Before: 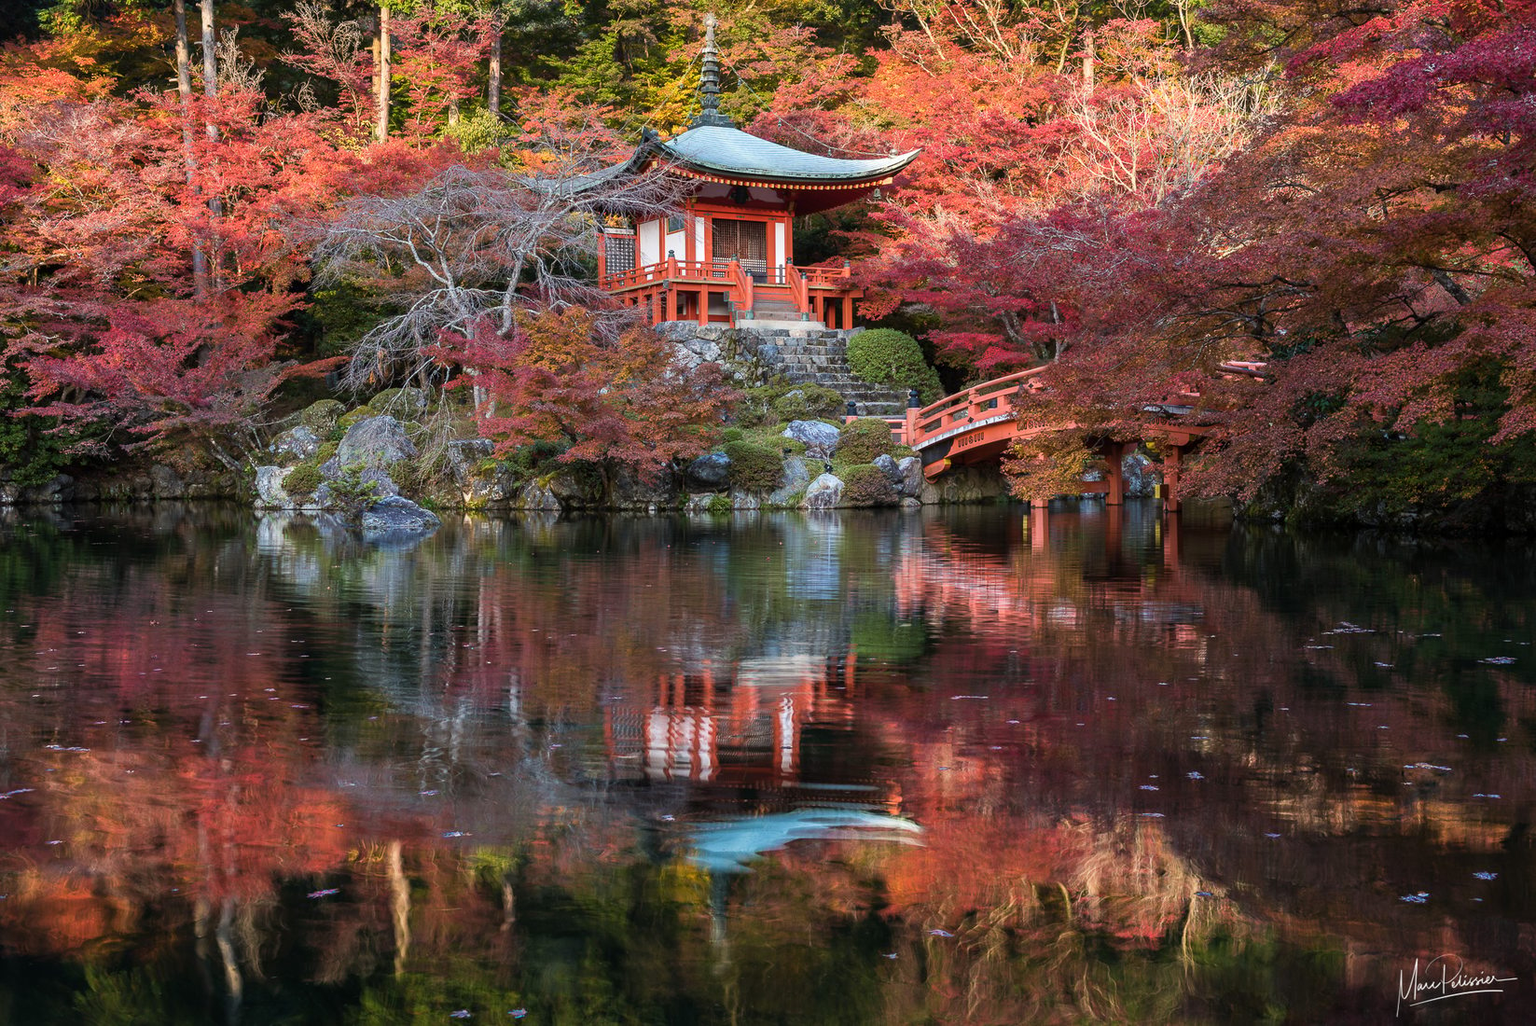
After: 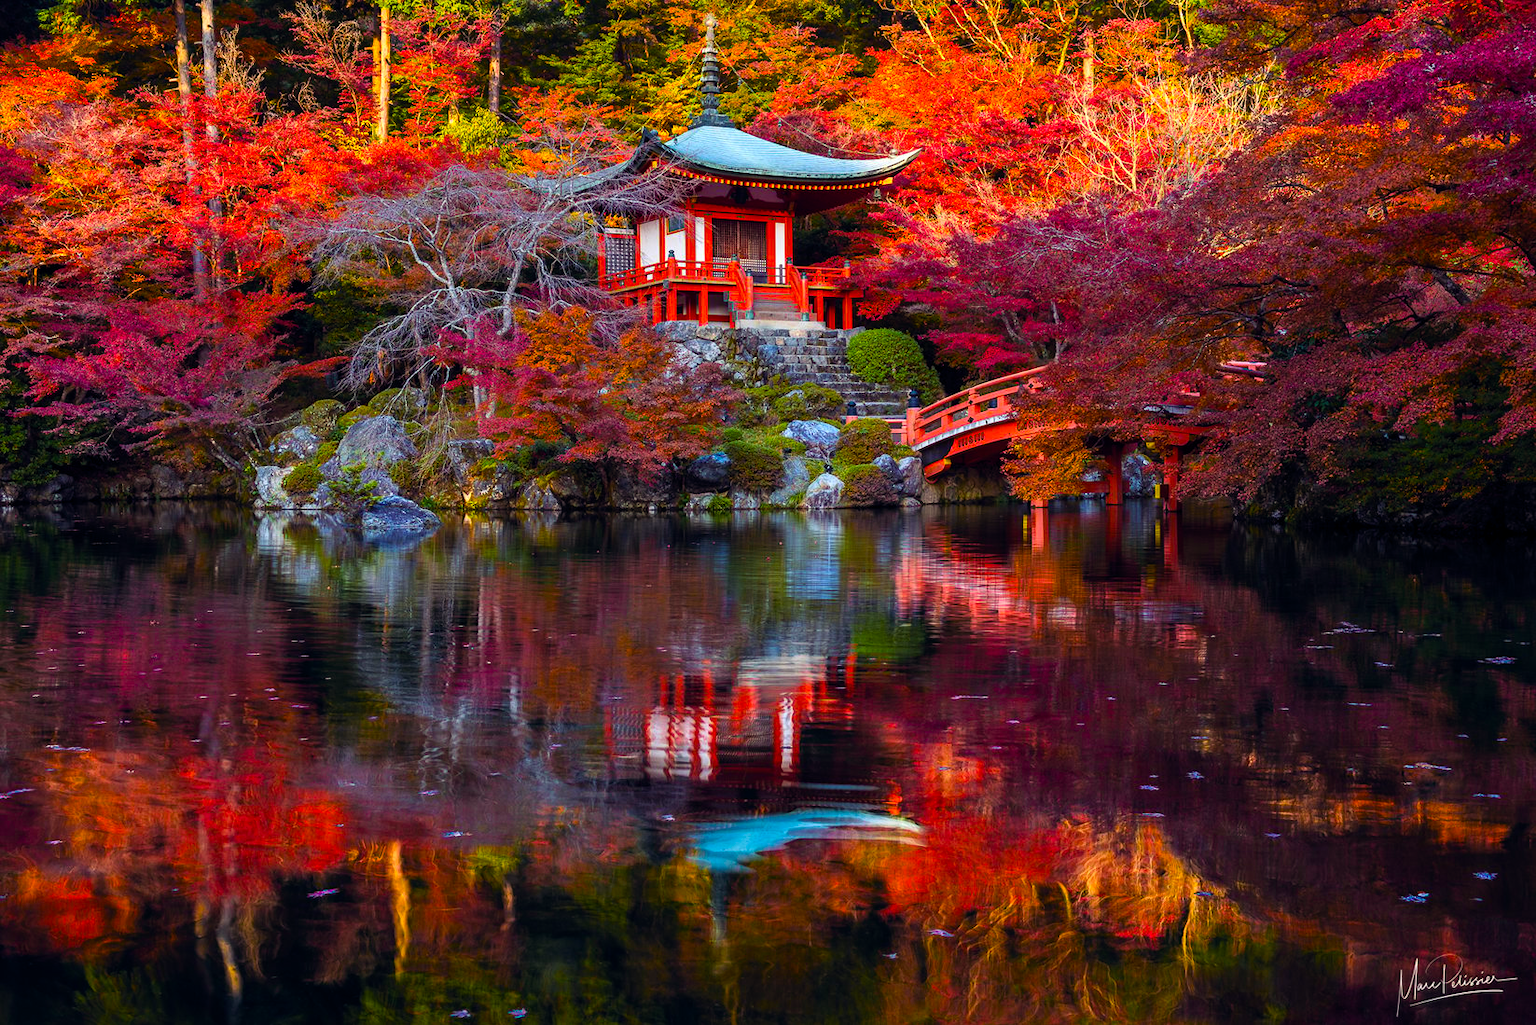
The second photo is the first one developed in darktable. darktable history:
color zones: curves: ch0 [(0.224, 0.526) (0.75, 0.5)]; ch1 [(0.055, 0.526) (0.224, 0.761) (0.377, 0.526) (0.75, 0.5)]
color balance rgb: shadows lift › luminance 0.695%, shadows lift › chroma 6.876%, shadows lift › hue 299.38°, power › luminance -14.8%, global offset › chroma 0.065%, global offset › hue 254.12°, linear chroma grading › global chroma 32.74%, perceptual saturation grading › global saturation 25.551%, global vibrance 20%
